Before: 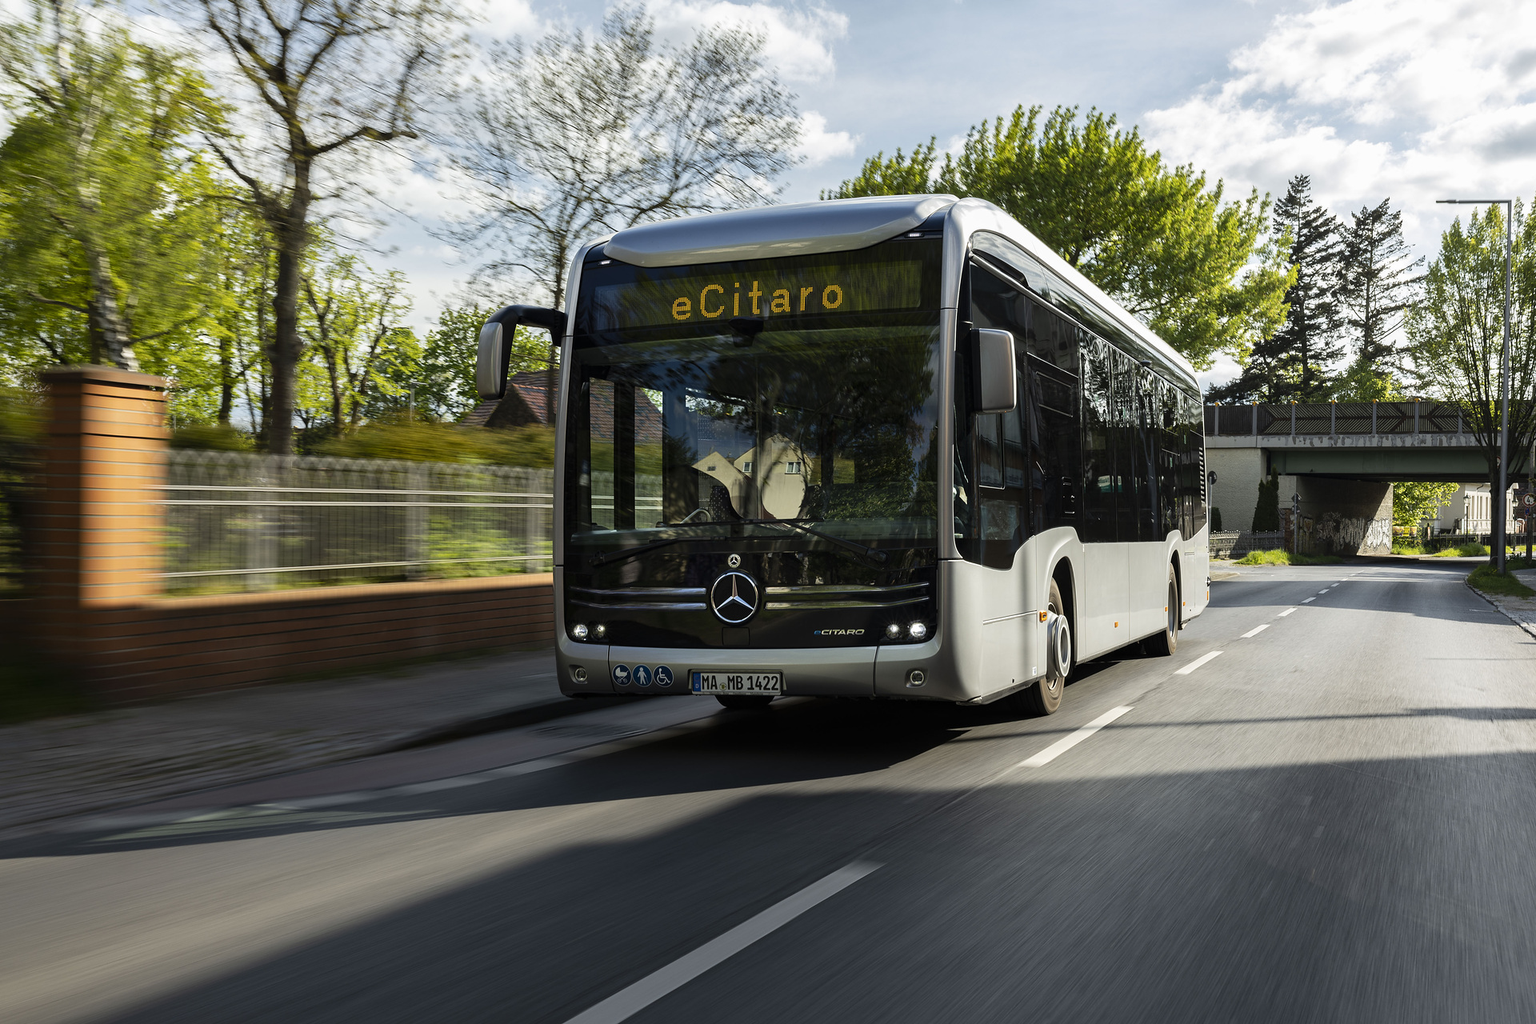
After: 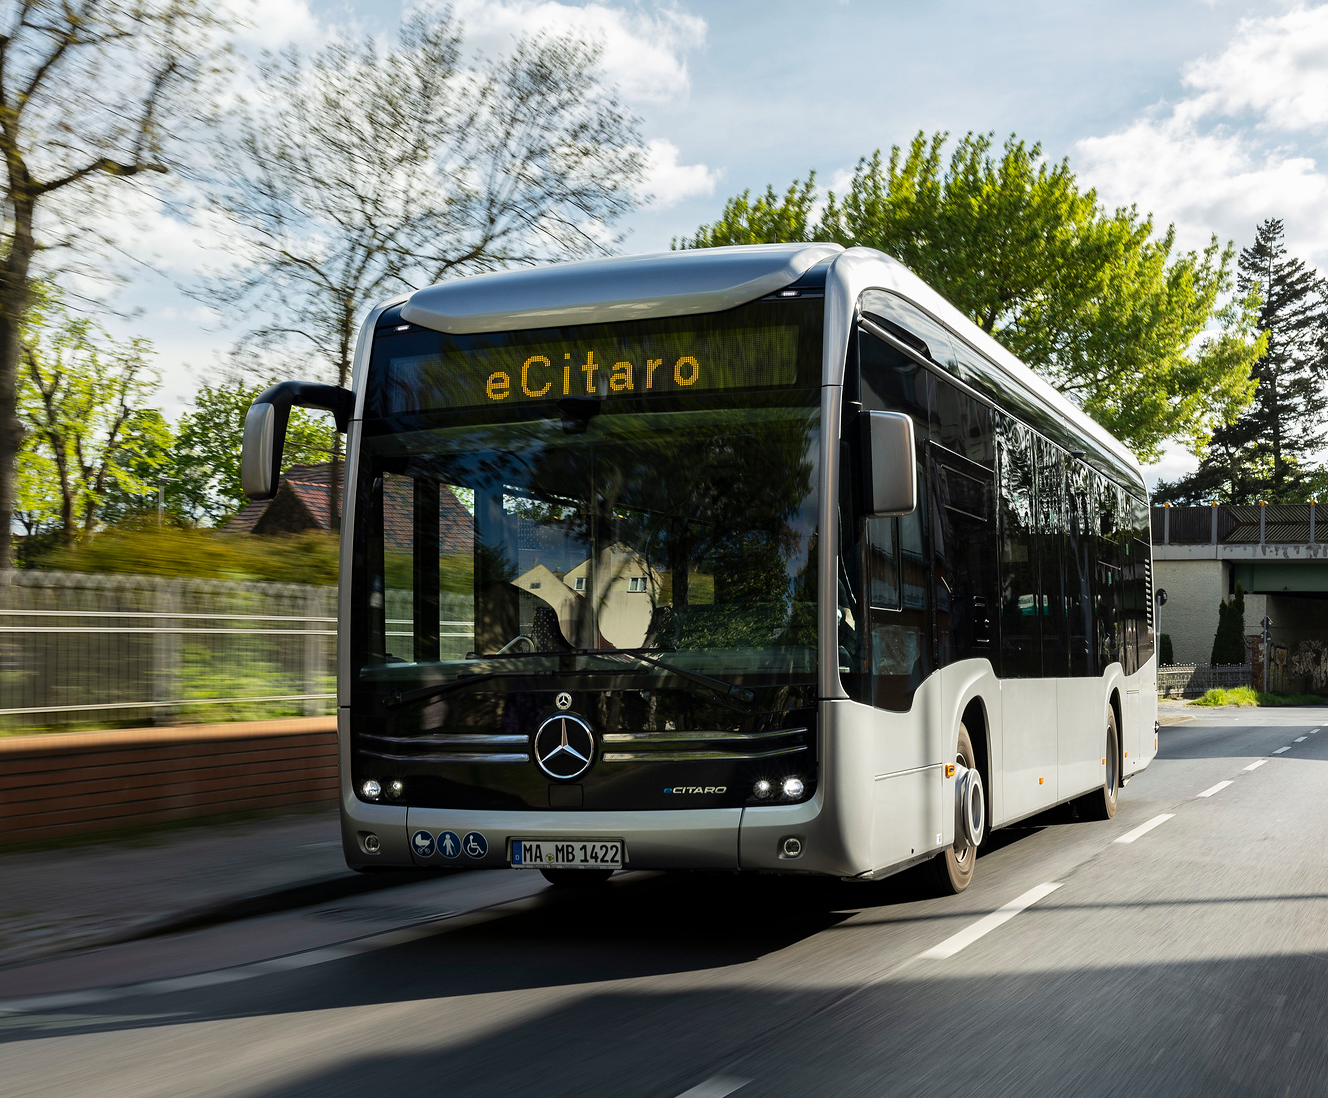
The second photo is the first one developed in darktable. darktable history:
base curve: curves: ch0 [(0, 0) (0.472, 0.508) (1, 1)], preserve colors none
crop: left 18.466%, right 12.35%, bottom 14.168%
